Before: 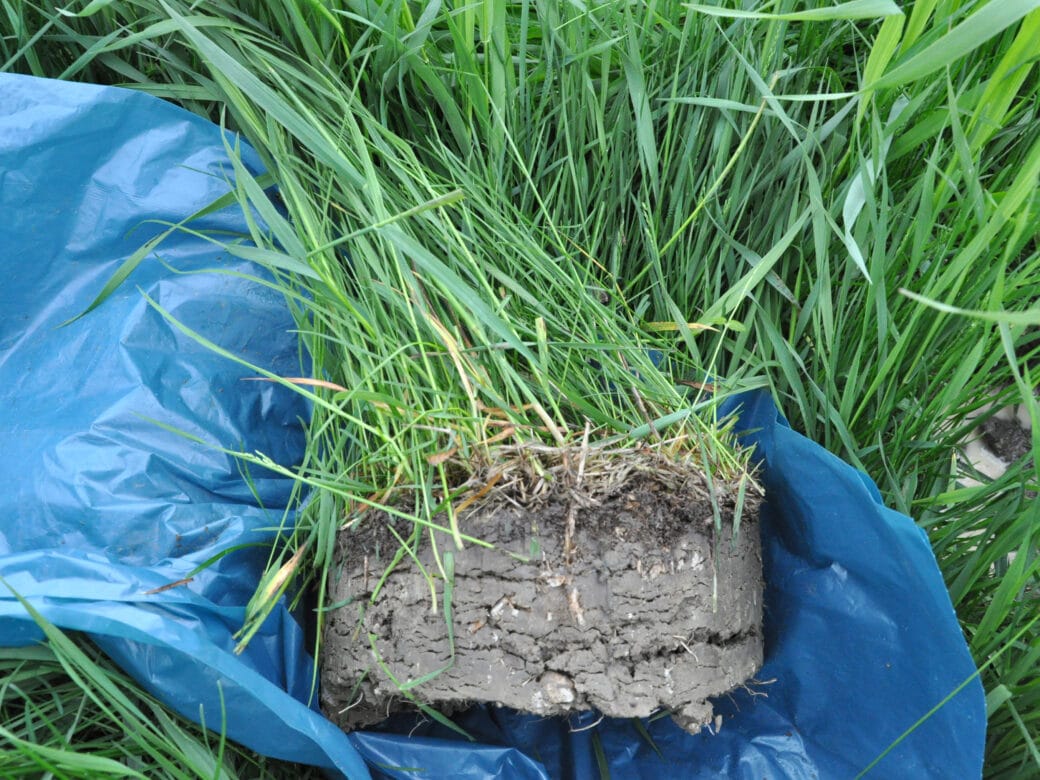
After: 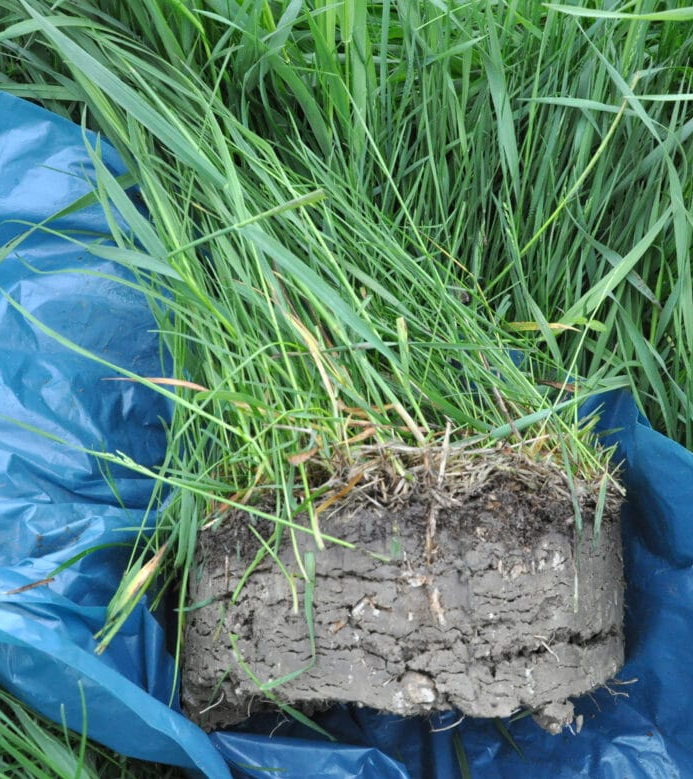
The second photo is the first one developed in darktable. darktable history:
crop and rotate: left 13.392%, right 19.938%
